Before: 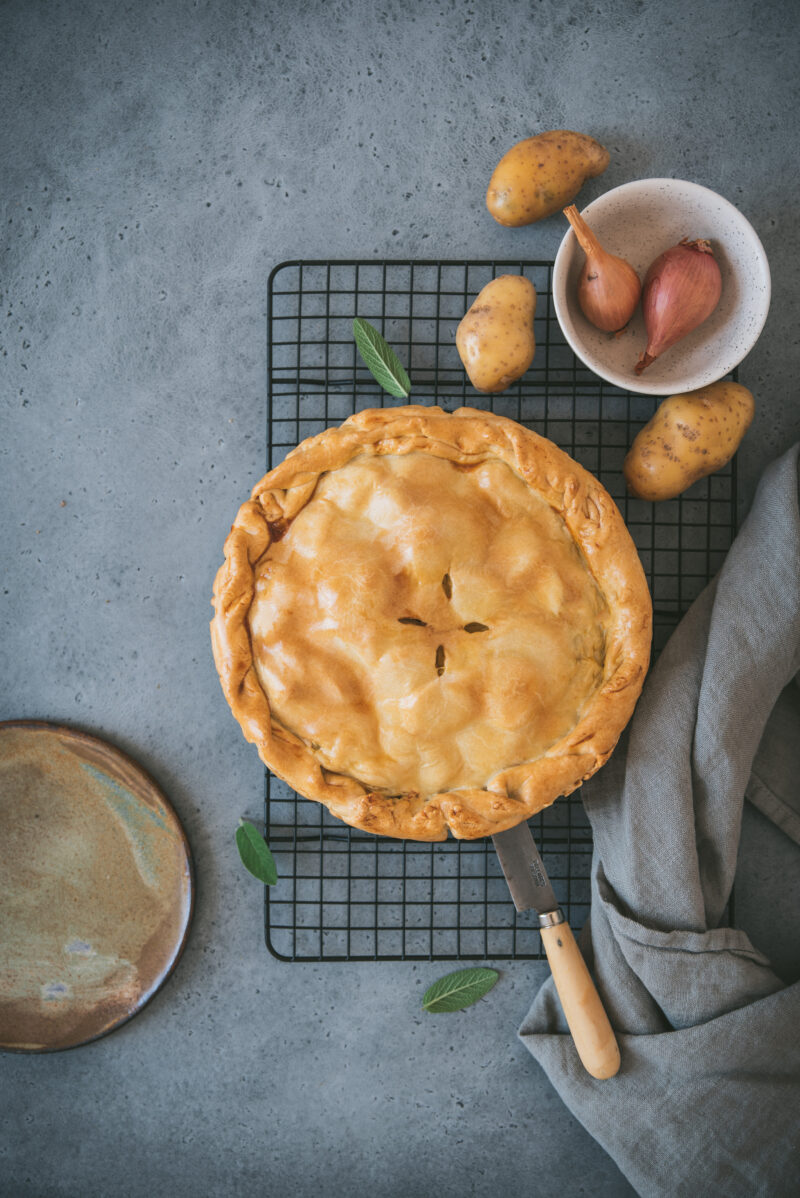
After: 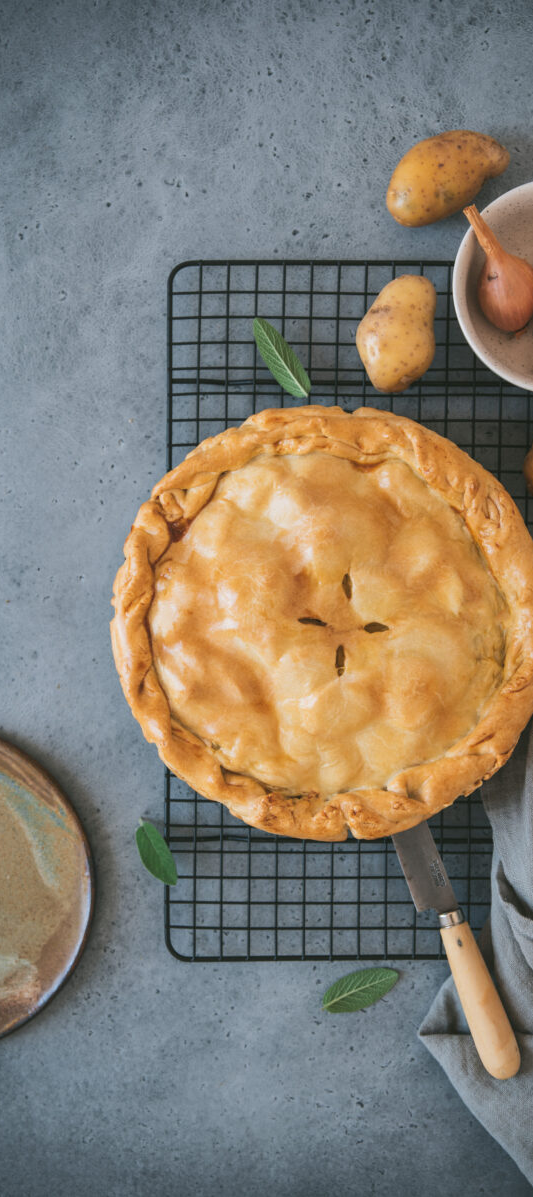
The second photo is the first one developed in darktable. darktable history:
crop and rotate: left 12.518%, right 20.749%
